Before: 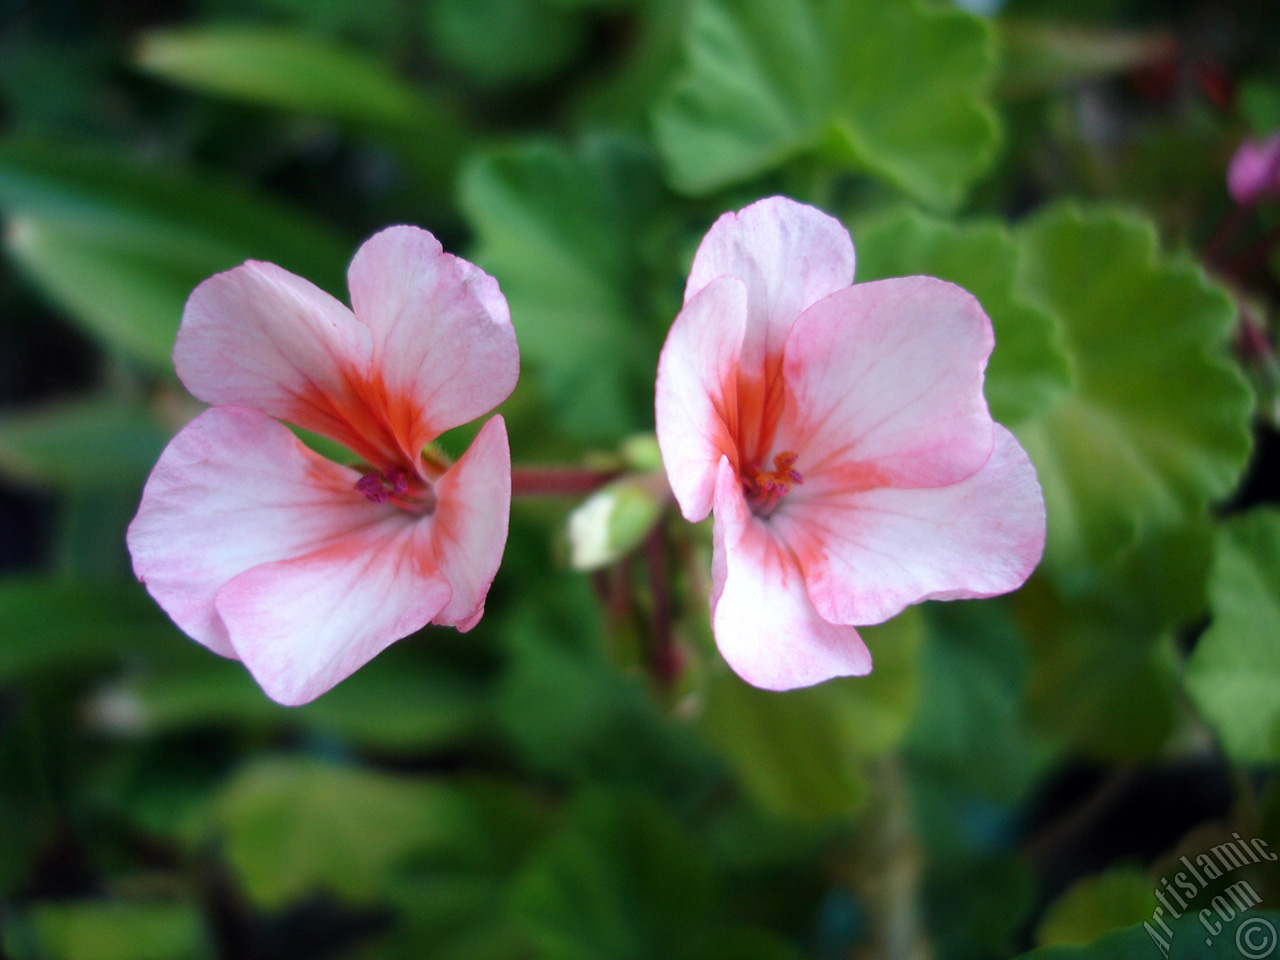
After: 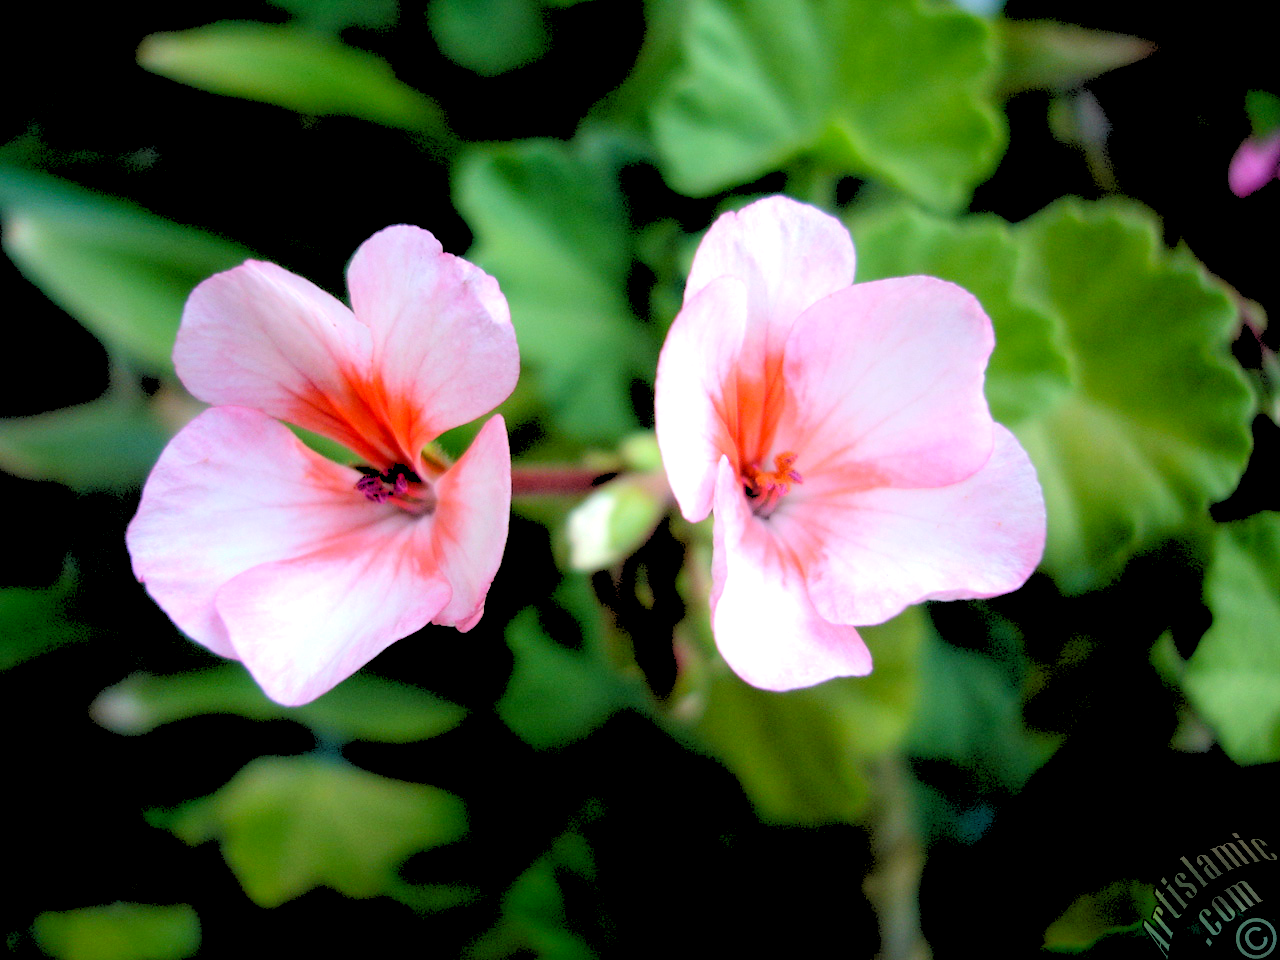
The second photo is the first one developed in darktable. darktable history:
shadows and highlights: shadows -24.28, highlights 49.77, soften with gaussian
tone equalizer: -8 EV -0.417 EV, -7 EV -0.389 EV, -6 EV -0.333 EV, -5 EV -0.222 EV, -3 EV 0.222 EV, -2 EV 0.333 EV, -1 EV 0.389 EV, +0 EV 0.417 EV, edges refinement/feathering 500, mask exposure compensation -1.57 EV, preserve details no
exposure: black level correction 0.01, exposure 0.014 EV, compensate highlight preservation false
rgb levels: levels [[0.027, 0.429, 0.996], [0, 0.5, 1], [0, 0.5, 1]]
